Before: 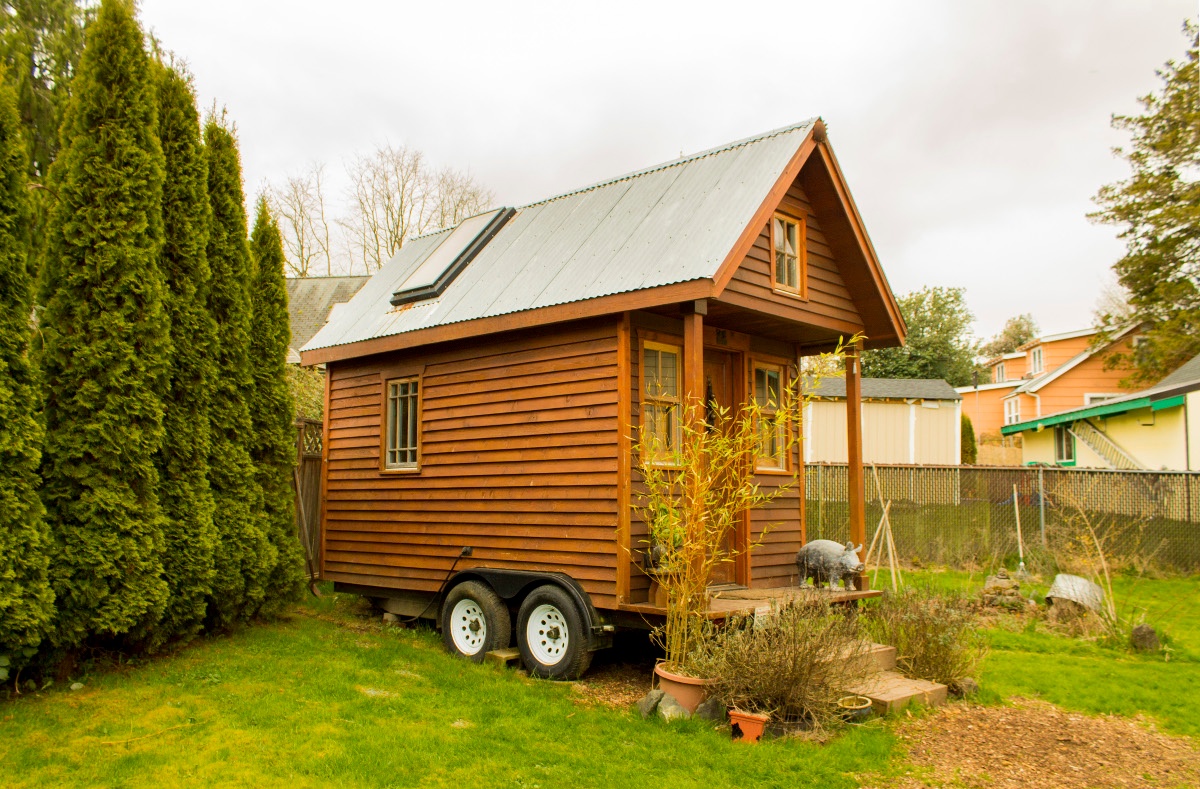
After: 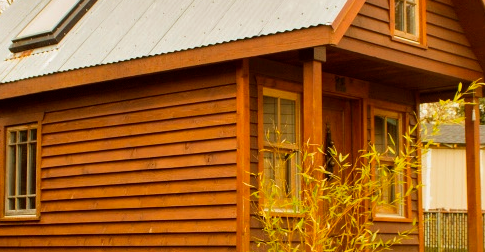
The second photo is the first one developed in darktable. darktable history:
rgb levels: mode RGB, independent channels, levels [[0, 0.5, 1], [0, 0.521, 1], [0, 0.536, 1]]
crop: left 31.751%, top 32.172%, right 27.8%, bottom 35.83%
